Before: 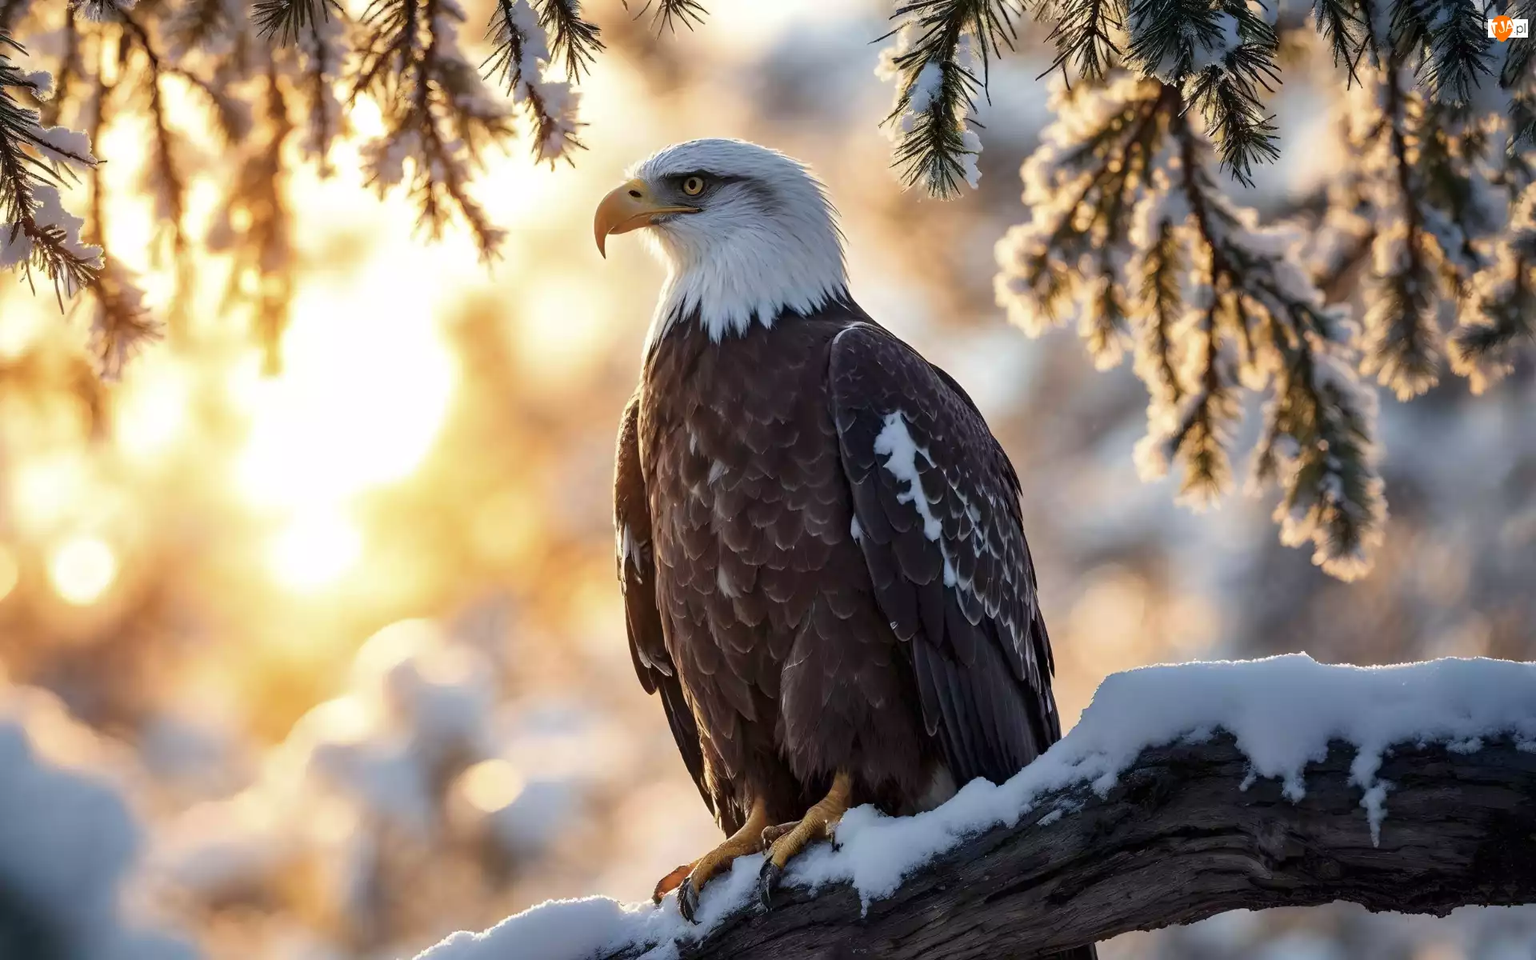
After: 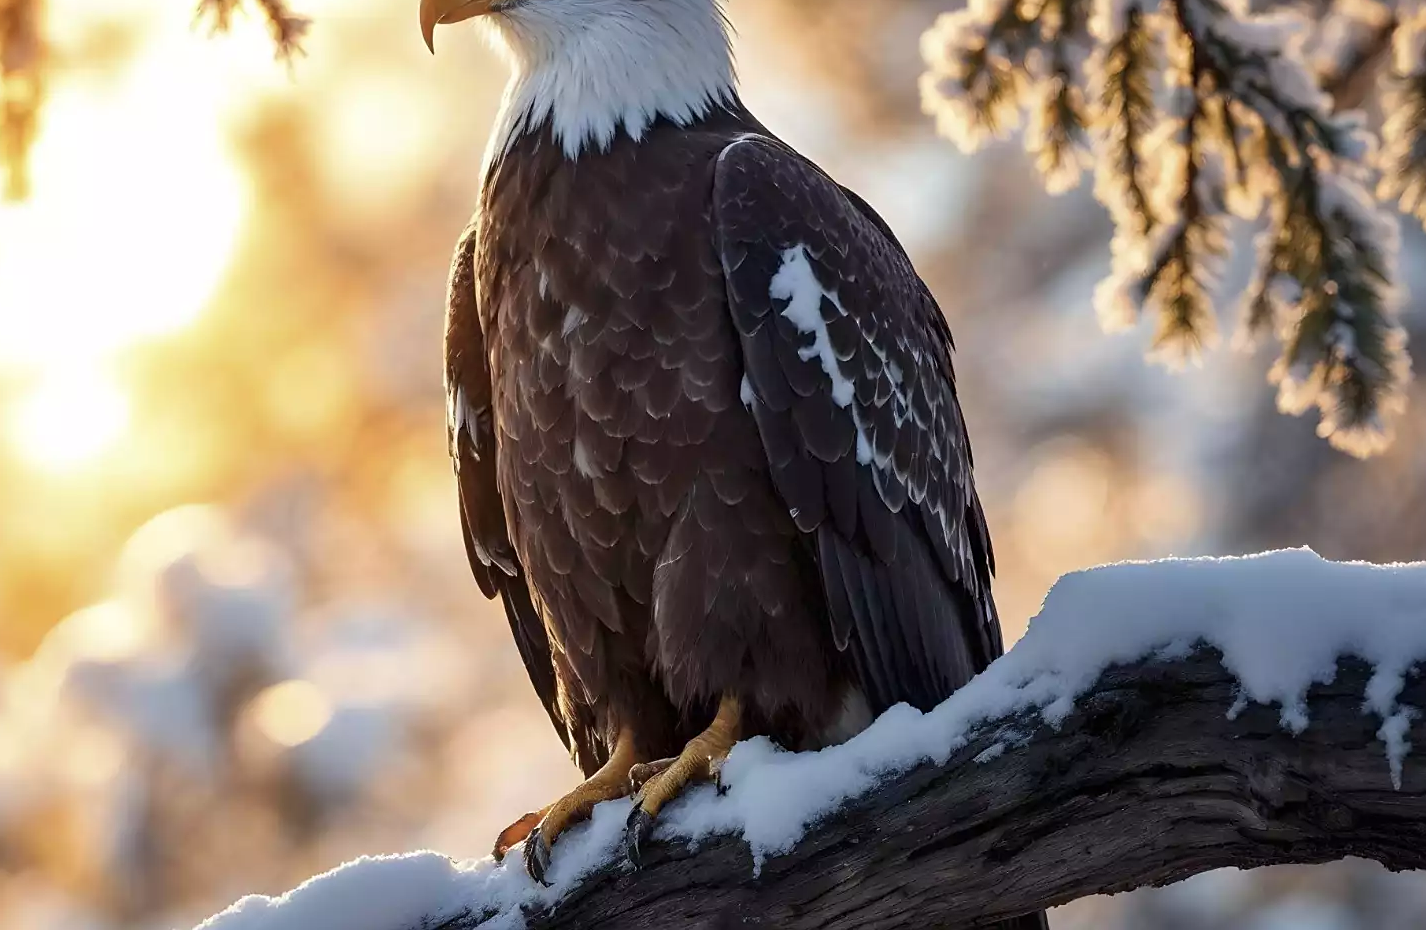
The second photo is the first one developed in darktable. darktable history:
crop: left 16.827%, top 22.494%, right 8.864%
sharpen: radius 1.541, amount 0.364, threshold 1.473
